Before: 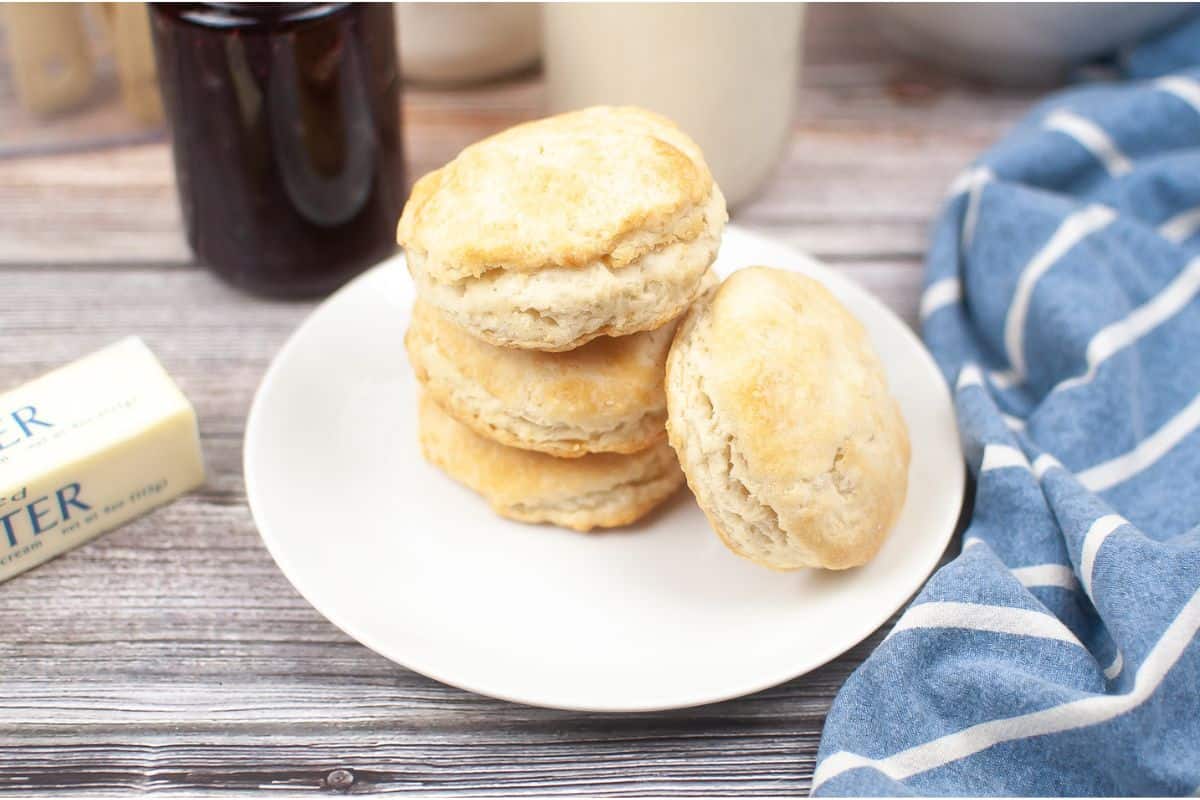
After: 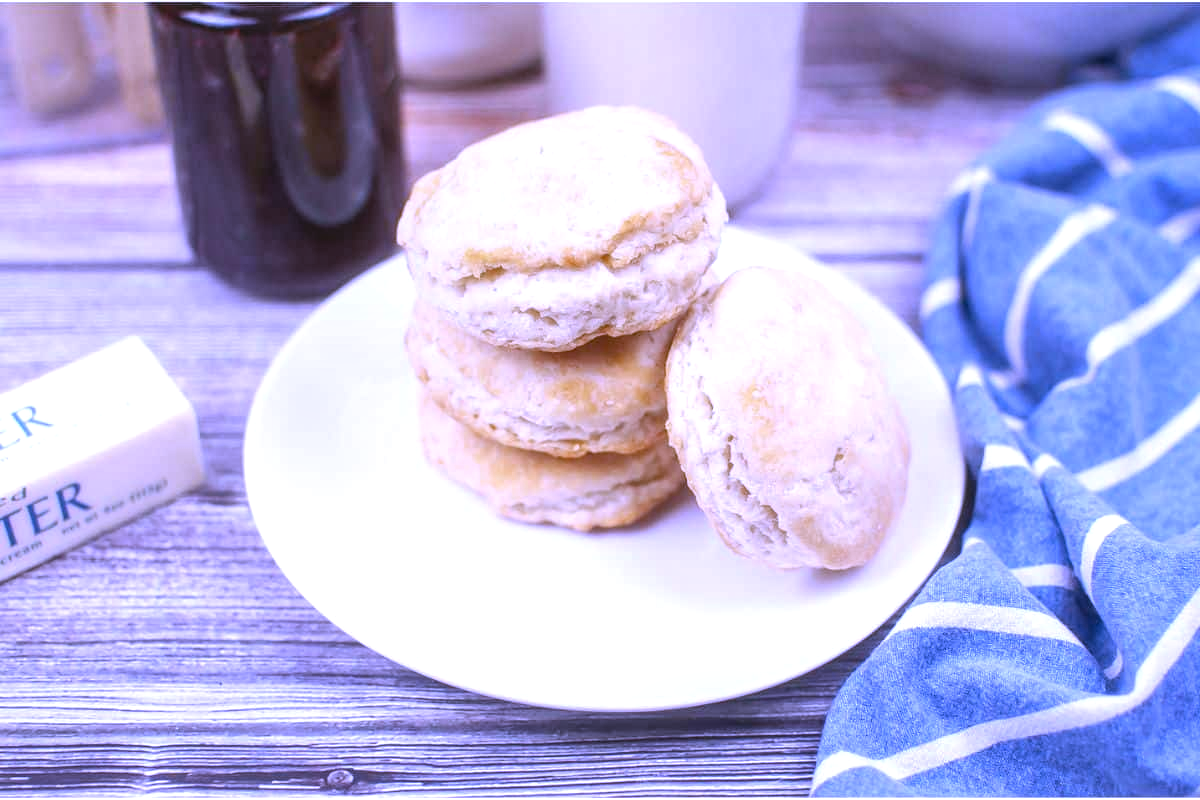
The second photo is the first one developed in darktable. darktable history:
local contrast: on, module defaults
exposure: exposure 0.127 EV
white balance: red 0.98, blue 1.61
